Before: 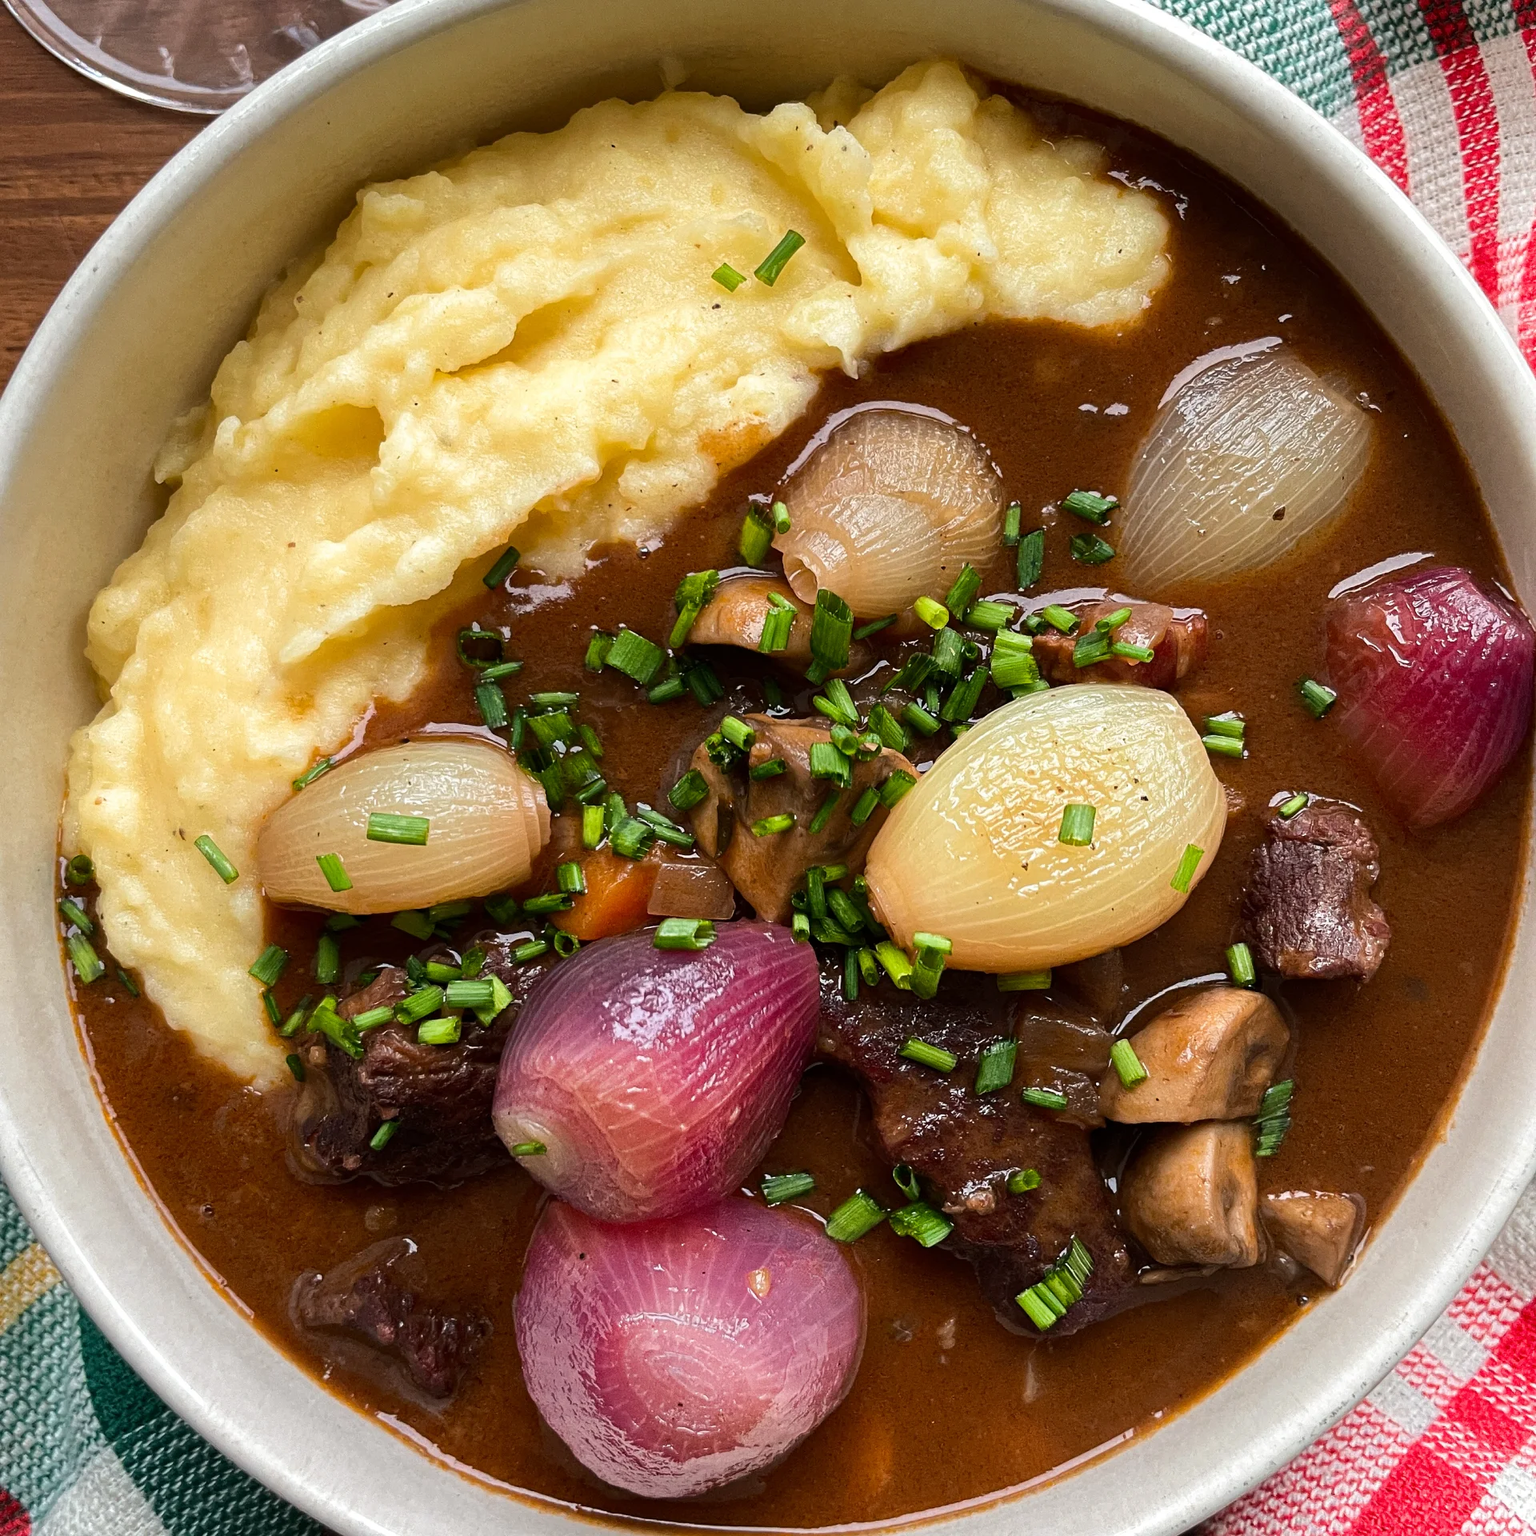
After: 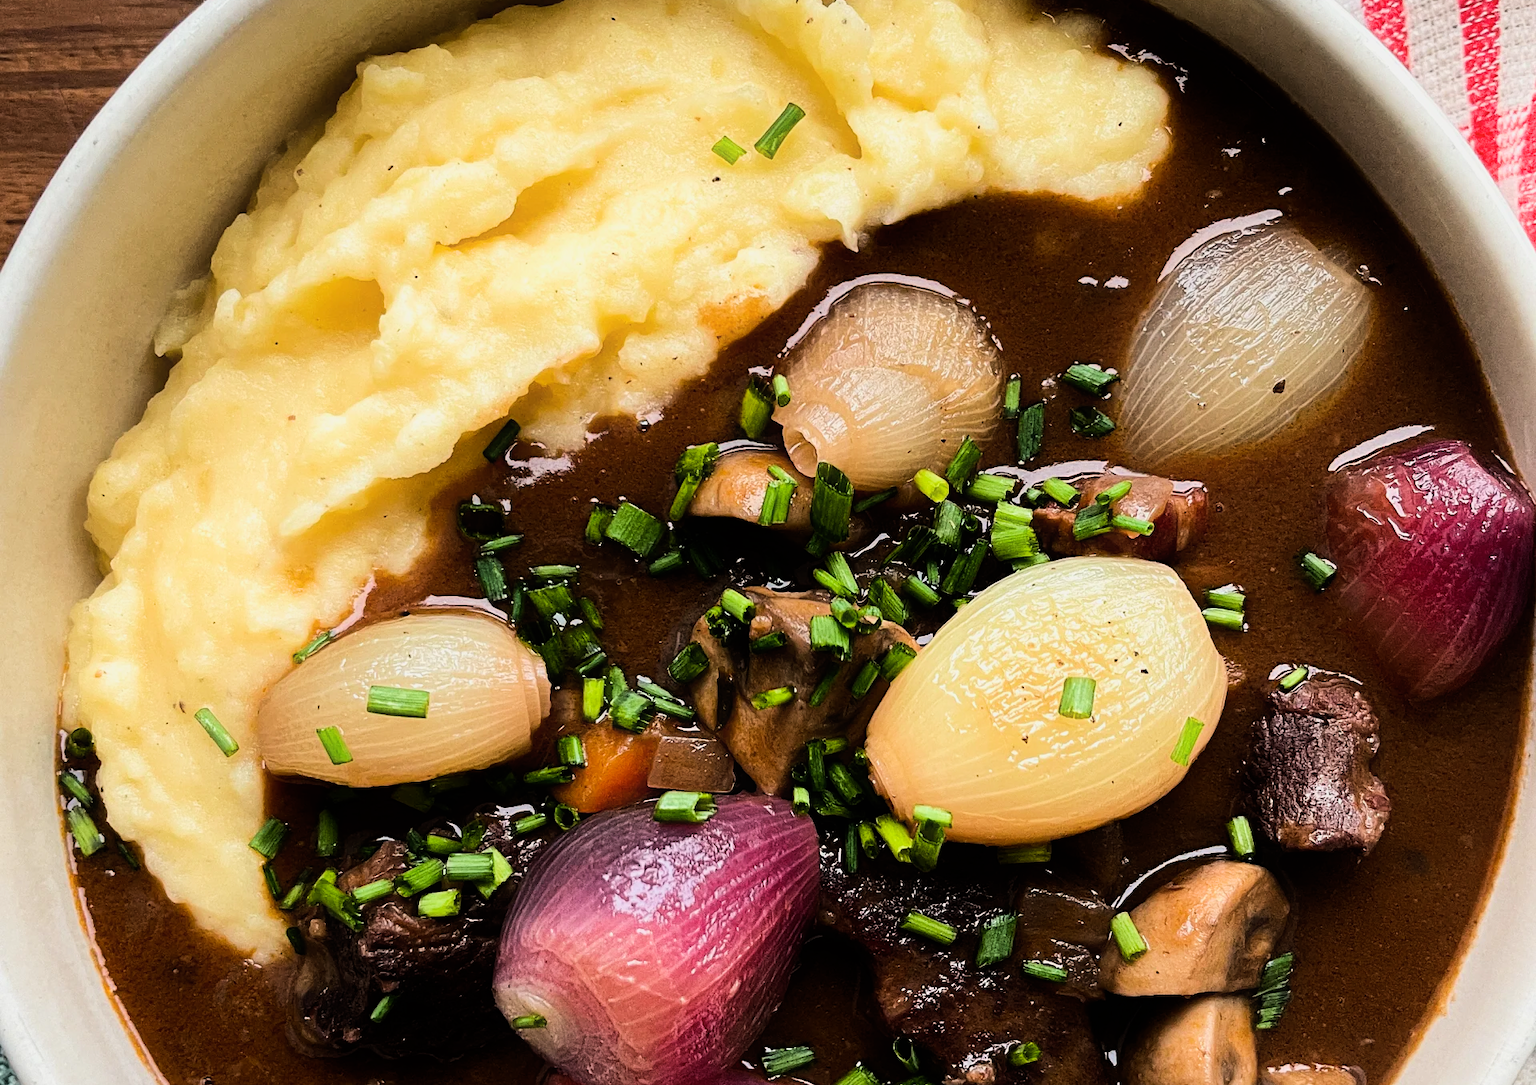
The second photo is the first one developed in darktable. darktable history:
contrast equalizer: y [[0.5, 0.488, 0.462, 0.461, 0.491, 0.5], [0.5 ×6], [0.5 ×6], [0 ×6], [0 ×6]]
crop and rotate: top 8.293%, bottom 20.996%
tone equalizer: -8 EV -1.08 EV, -7 EV -1.01 EV, -6 EV -0.867 EV, -5 EV -0.578 EV, -3 EV 0.578 EV, -2 EV 0.867 EV, -1 EV 1.01 EV, +0 EV 1.08 EV, edges refinement/feathering 500, mask exposure compensation -1.57 EV, preserve details no
filmic rgb: black relative exposure -7.65 EV, white relative exposure 4.56 EV, hardness 3.61, color science v6 (2022)
